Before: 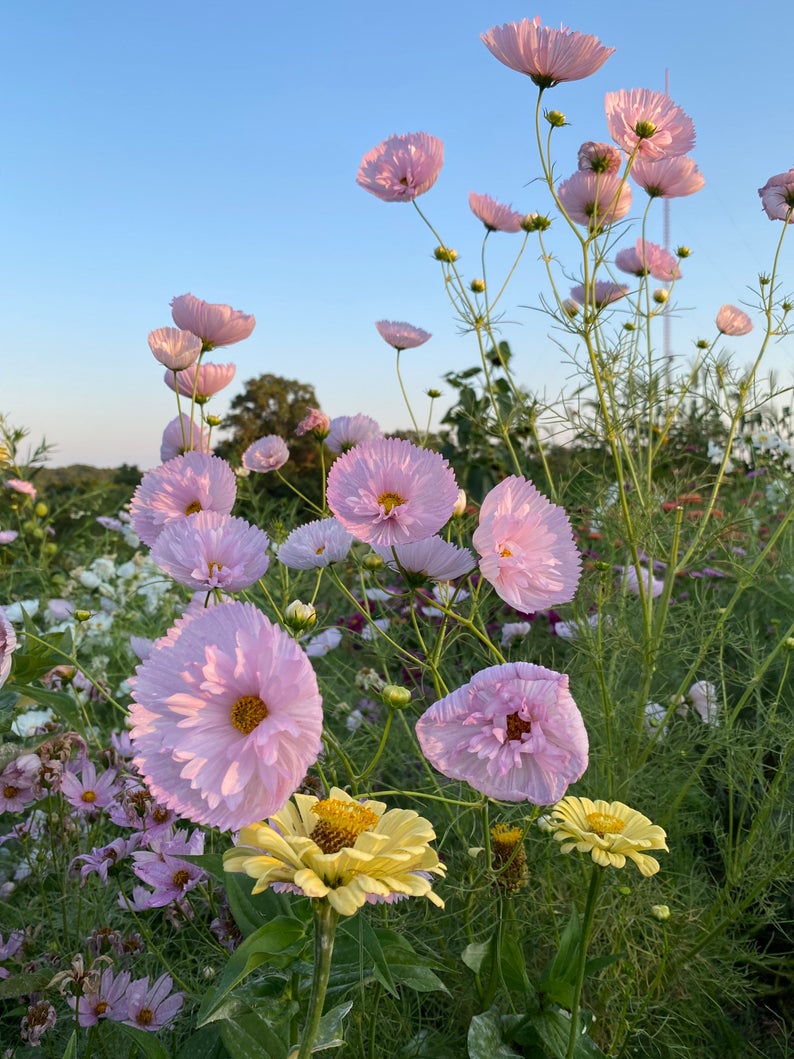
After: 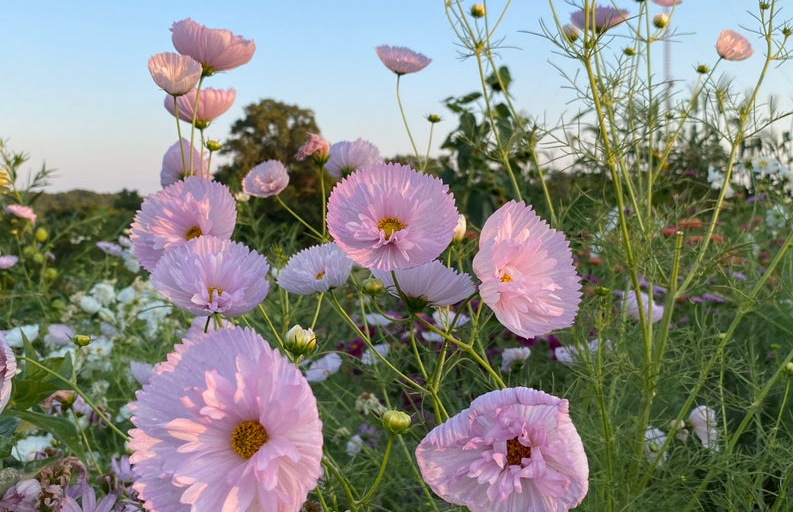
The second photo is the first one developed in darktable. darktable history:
tone equalizer: on, module defaults
crop and rotate: top 26.056%, bottom 25.543%
